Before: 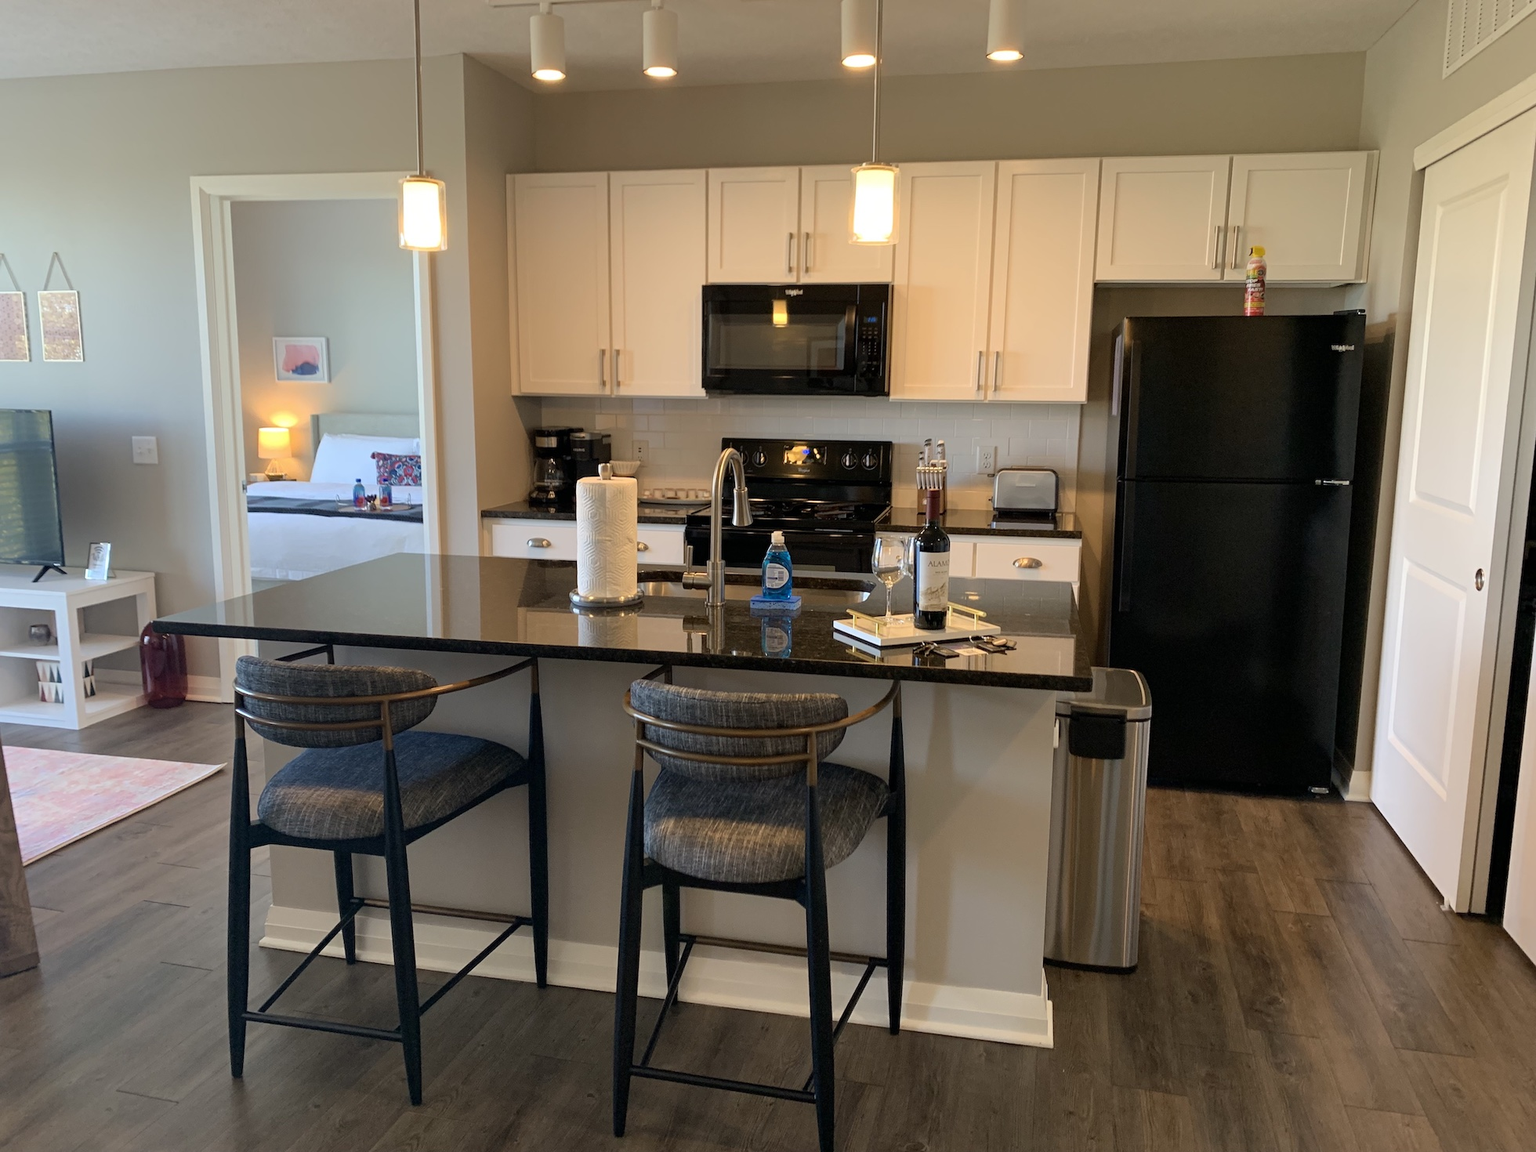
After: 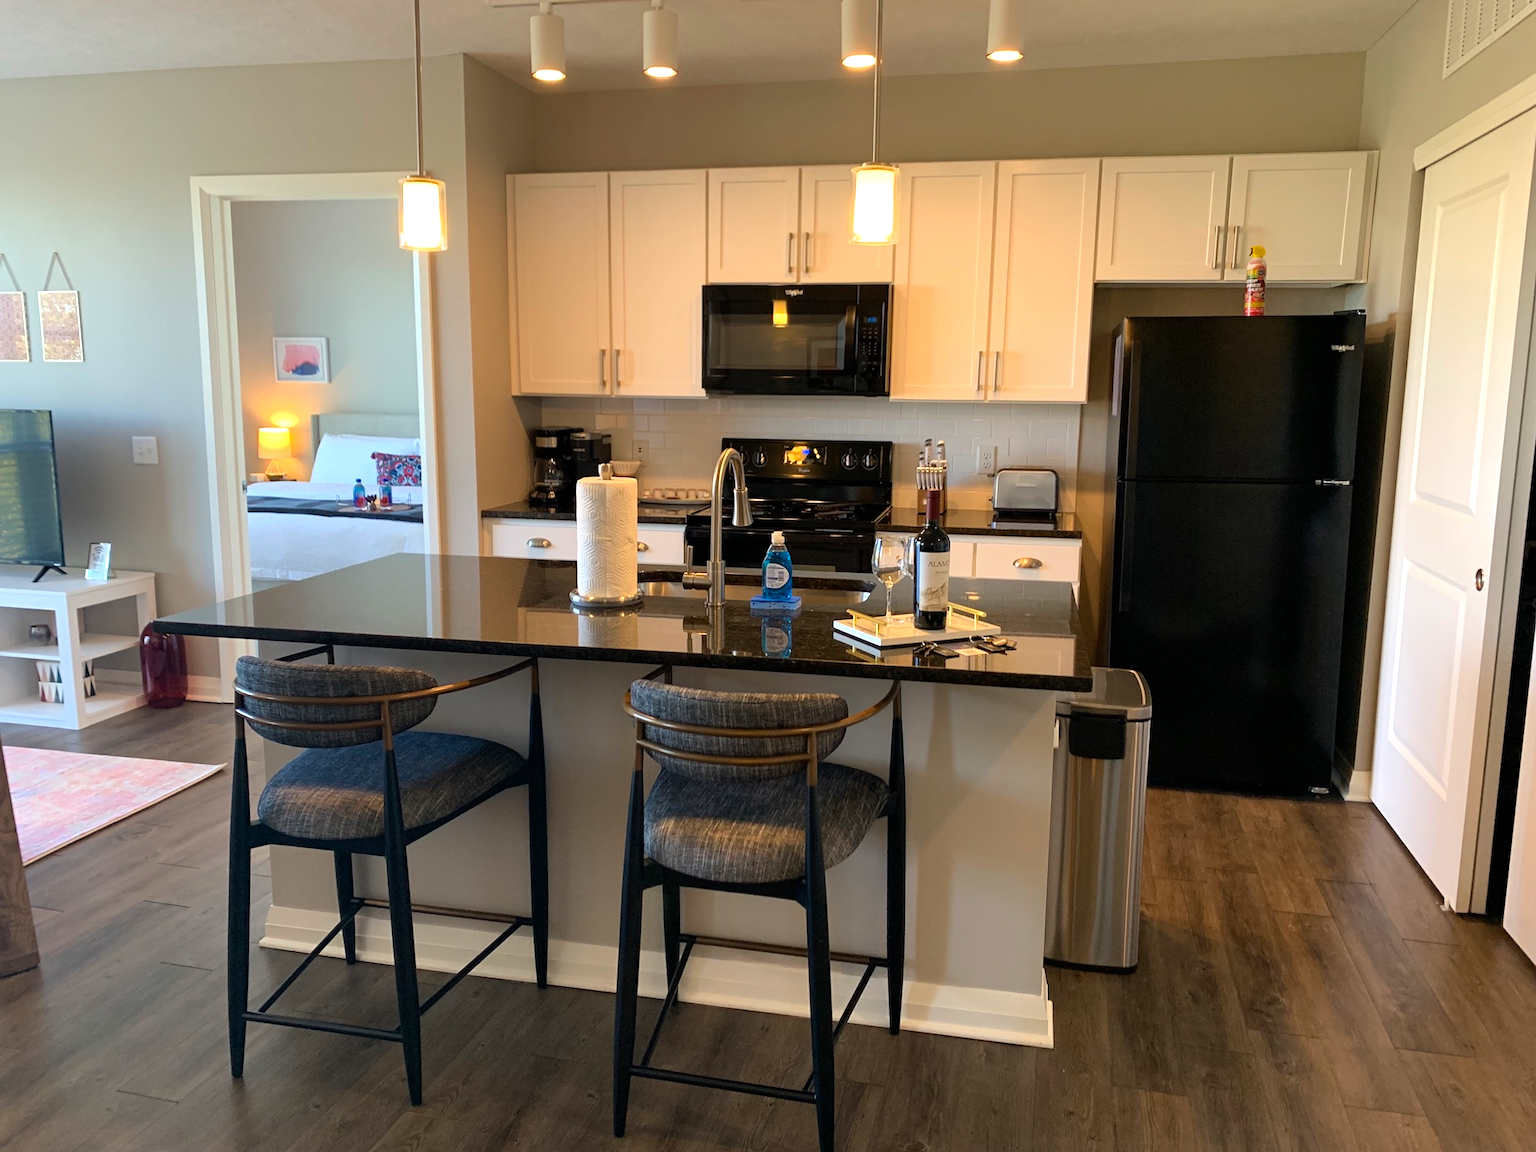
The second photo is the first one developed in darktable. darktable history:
exposure: exposure 0.127 EV, compensate highlight preservation false
color balance: contrast 8.5%, output saturation 105%
